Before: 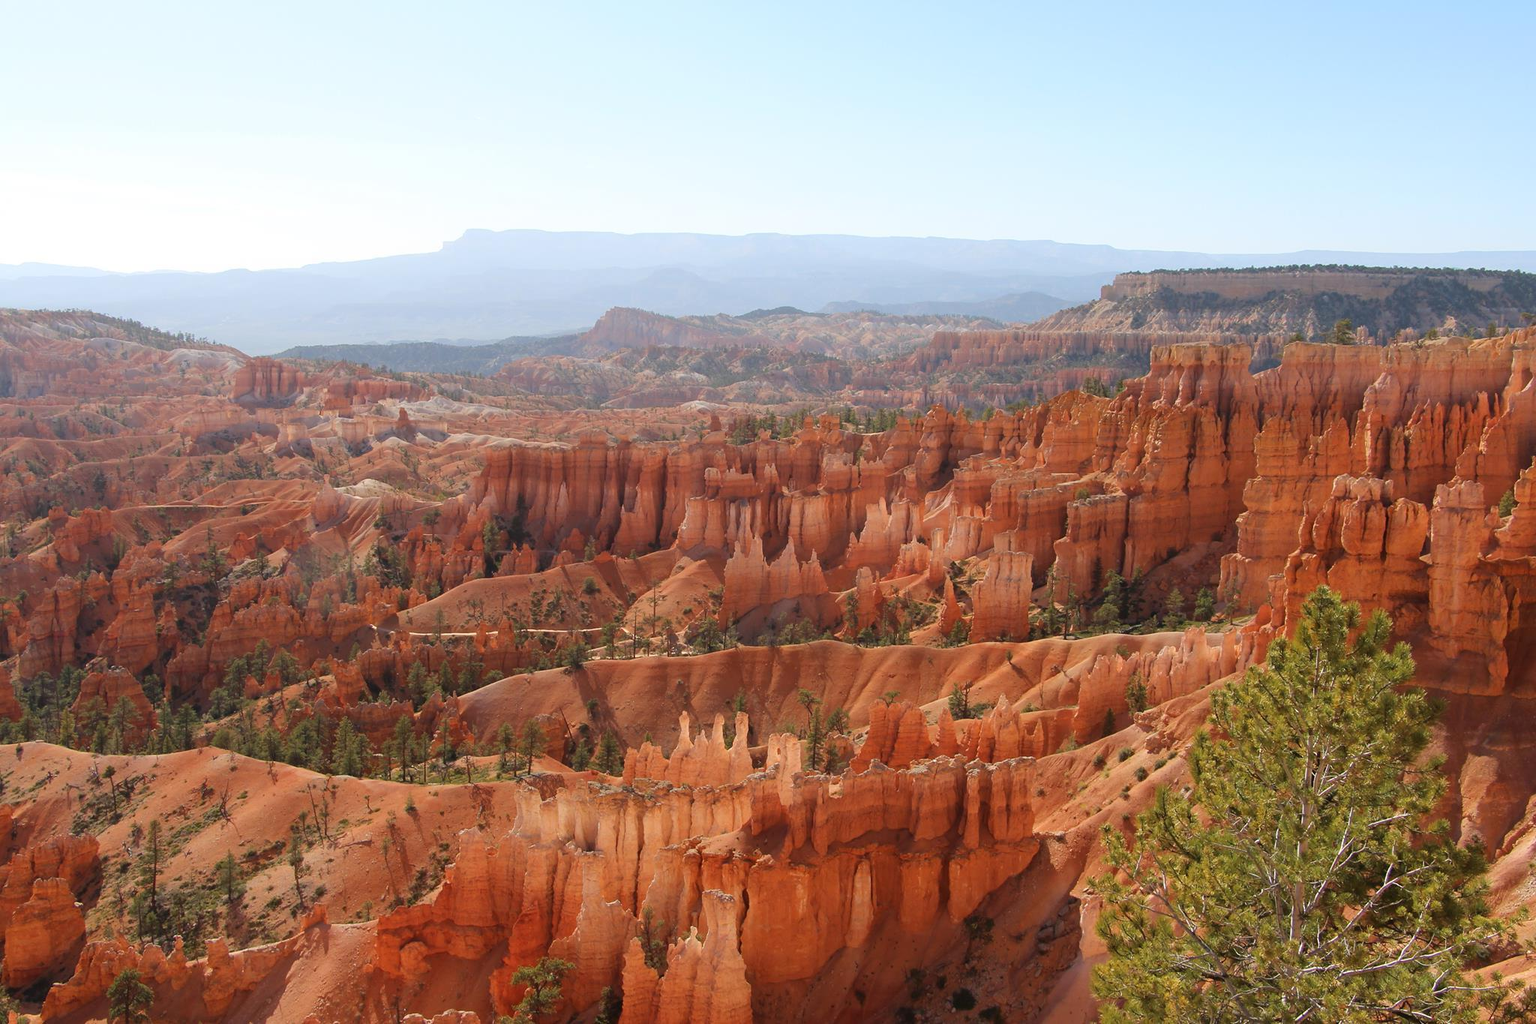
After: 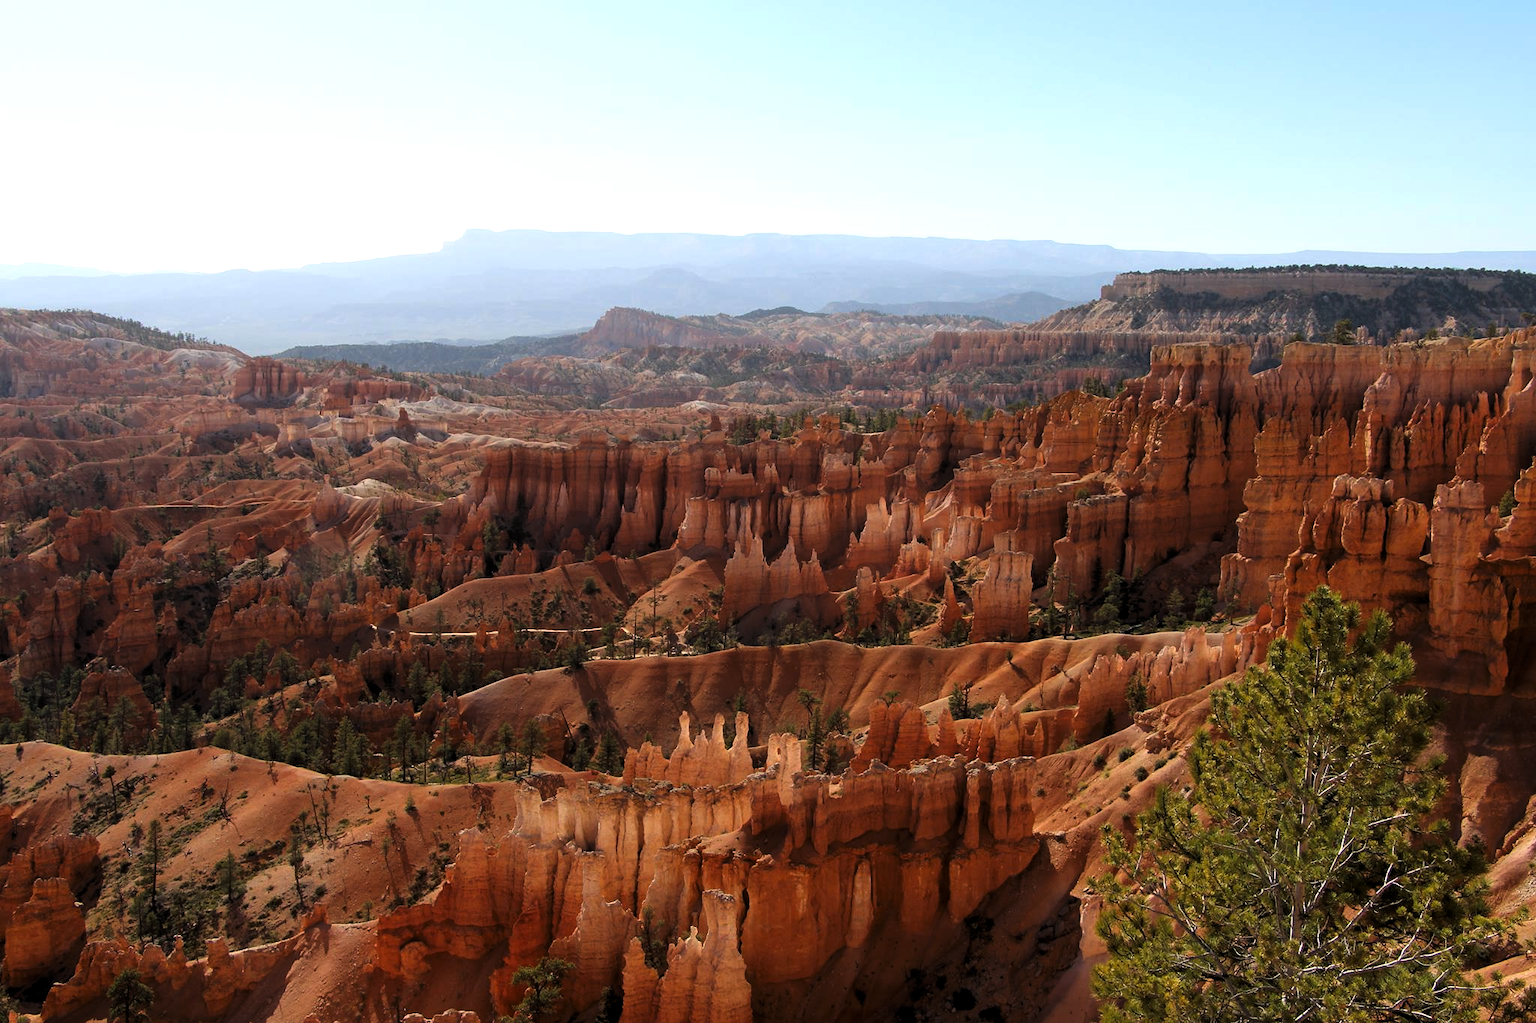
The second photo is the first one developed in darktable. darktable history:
levels: levels [0.101, 0.578, 0.953]
contrast brightness saturation: contrast 0.08, saturation 0.2
